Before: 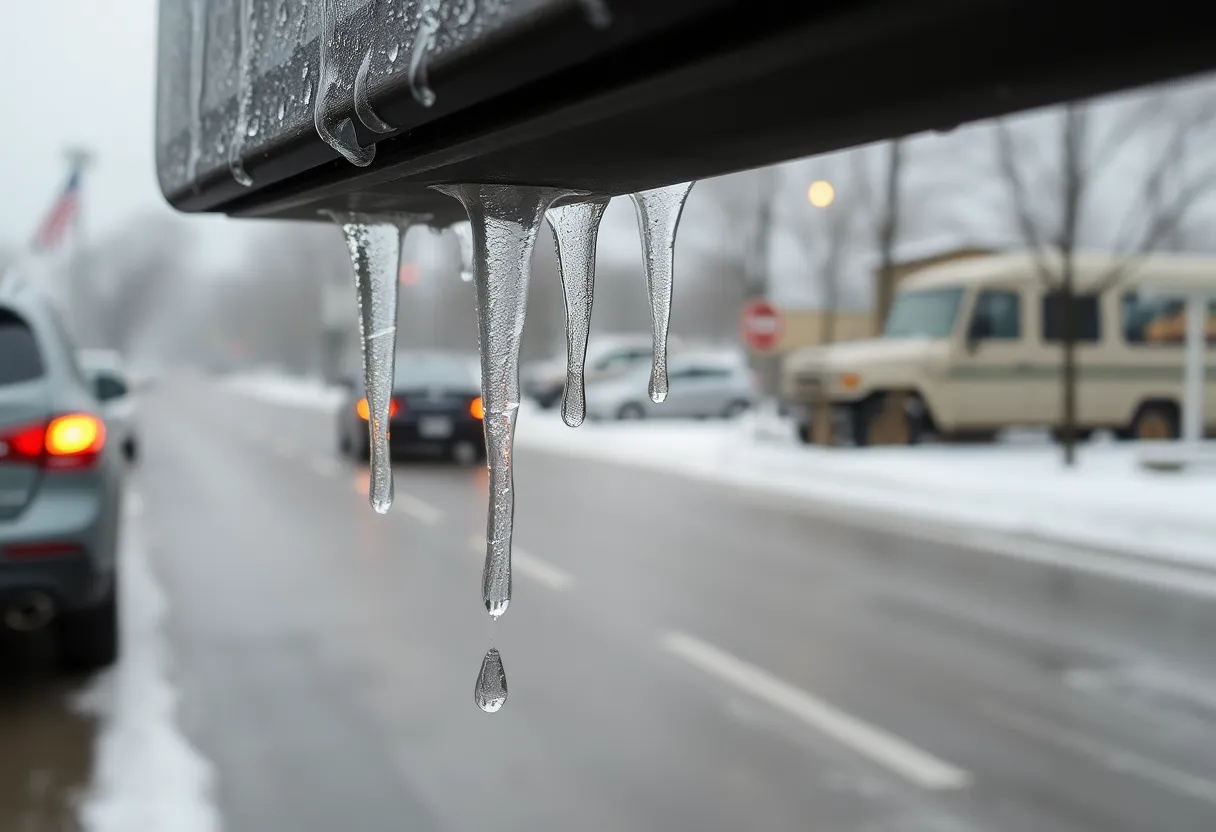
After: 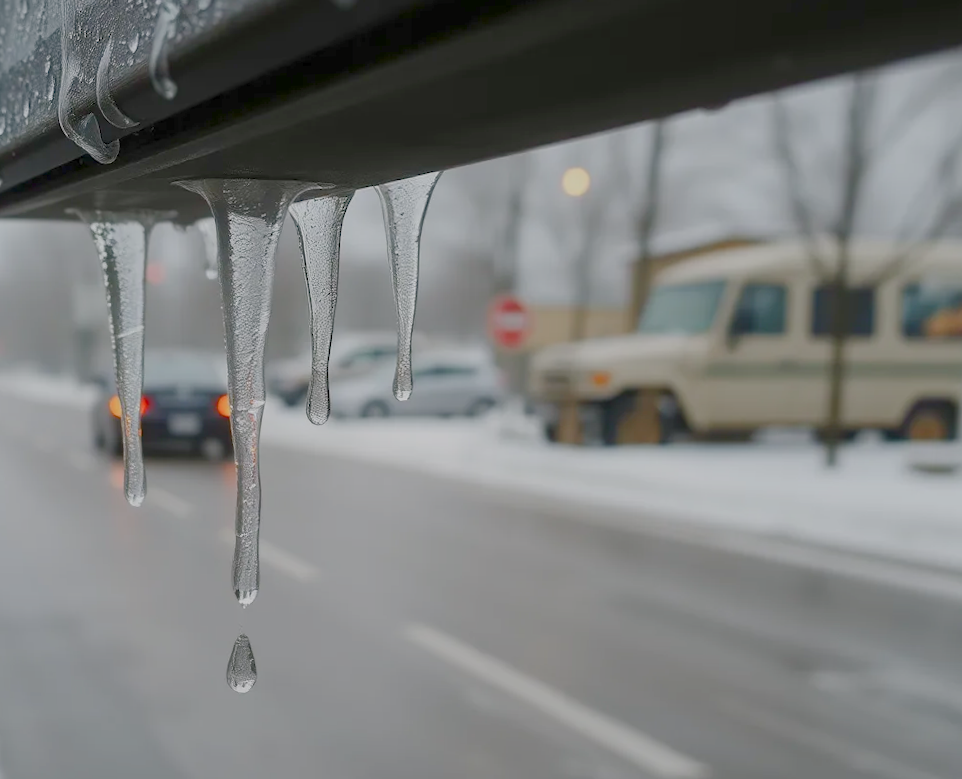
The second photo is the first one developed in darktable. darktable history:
crop: left 16.145%
color balance rgb: shadows lift › chroma 1%, shadows lift › hue 113°, highlights gain › chroma 0.2%, highlights gain › hue 333°, perceptual saturation grading › global saturation 20%, perceptual saturation grading › highlights -50%, perceptual saturation grading › shadows 25%, contrast -30%
rotate and perspective: rotation 0.062°, lens shift (vertical) 0.115, lens shift (horizontal) -0.133, crop left 0.047, crop right 0.94, crop top 0.061, crop bottom 0.94
